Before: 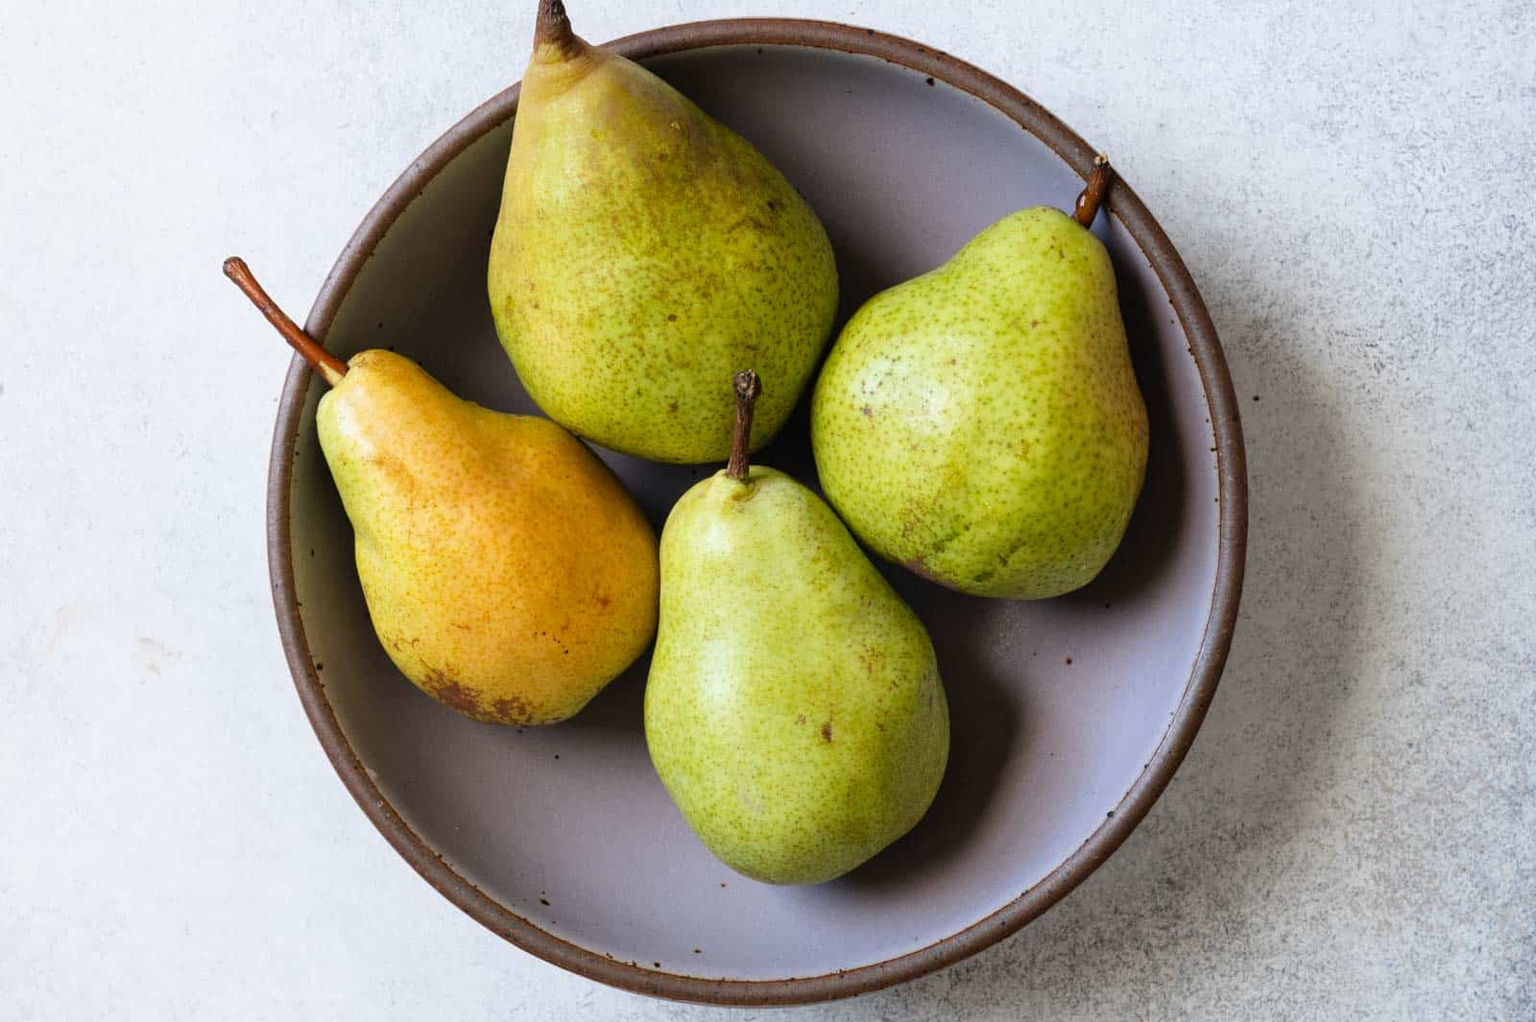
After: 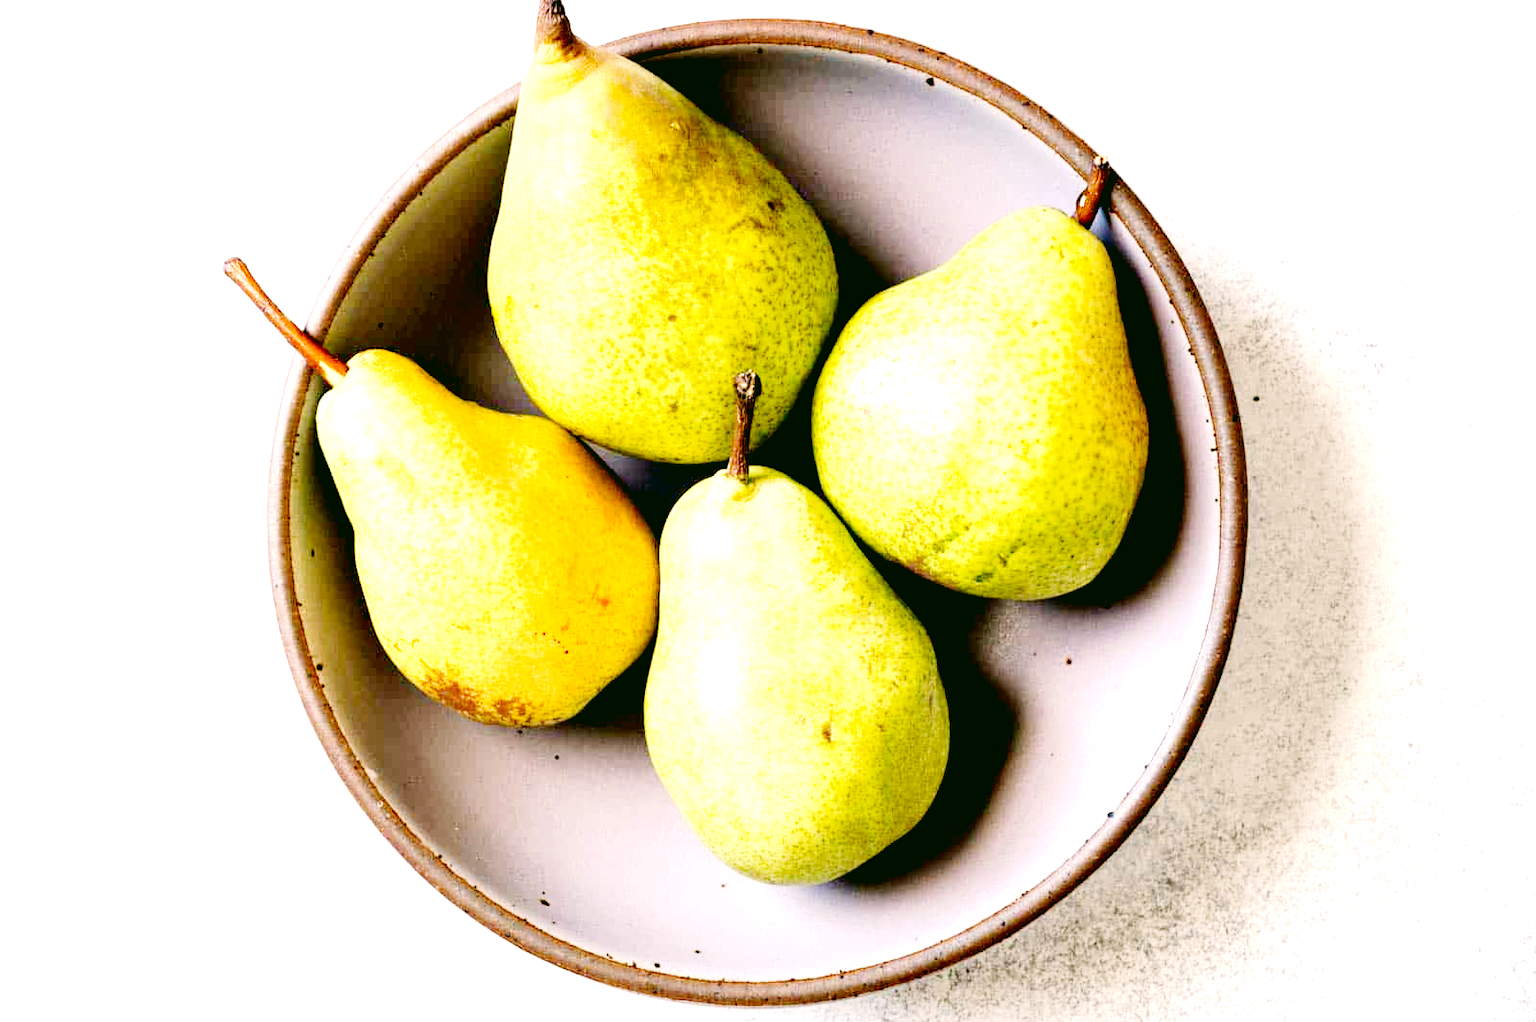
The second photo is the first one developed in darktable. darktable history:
base curve: curves: ch0 [(0, 0) (0.032, 0.025) (0.121, 0.166) (0.206, 0.329) (0.605, 0.79) (1, 1)], preserve colors none
exposure: black level correction 0.015, exposure 1.797 EV, compensate highlight preservation false
contrast brightness saturation: contrast -0.067, brightness -0.033, saturation -0.106
color correction: highlights a* 4.11, highlights b* 4.98, shadows a* -7.78, shadows b* 4.67
